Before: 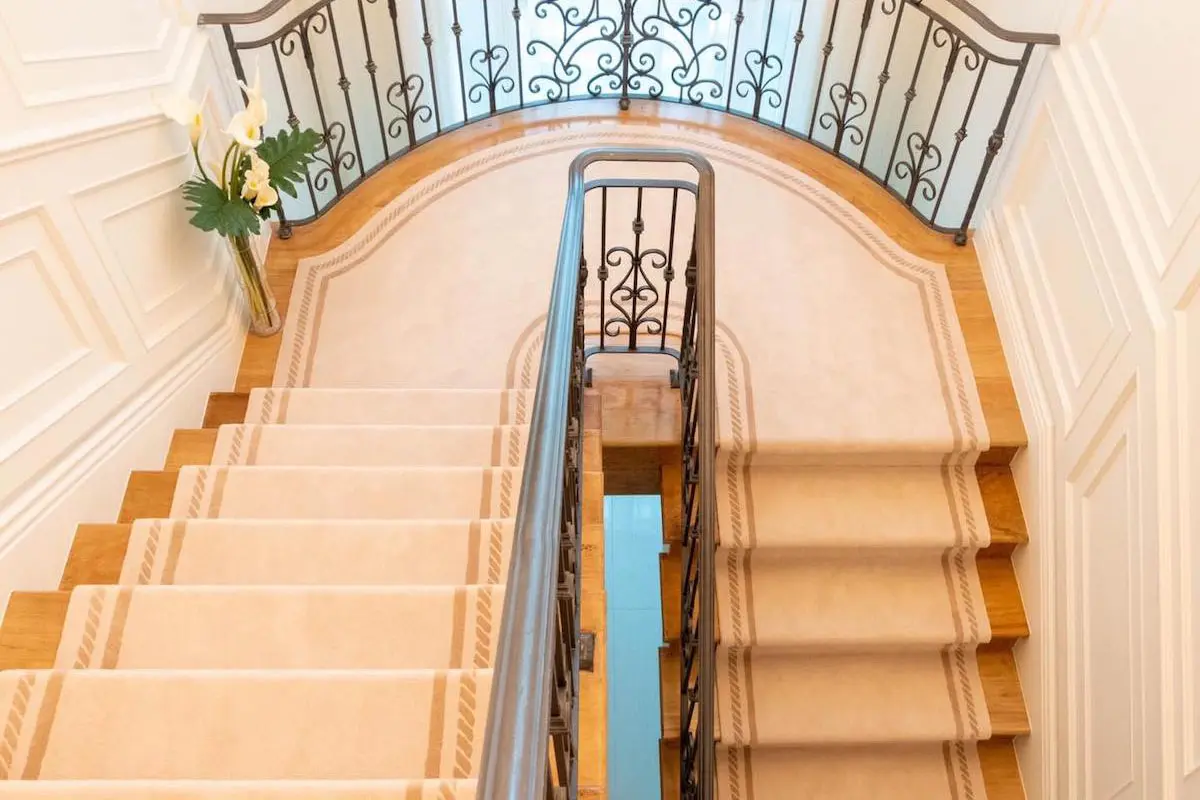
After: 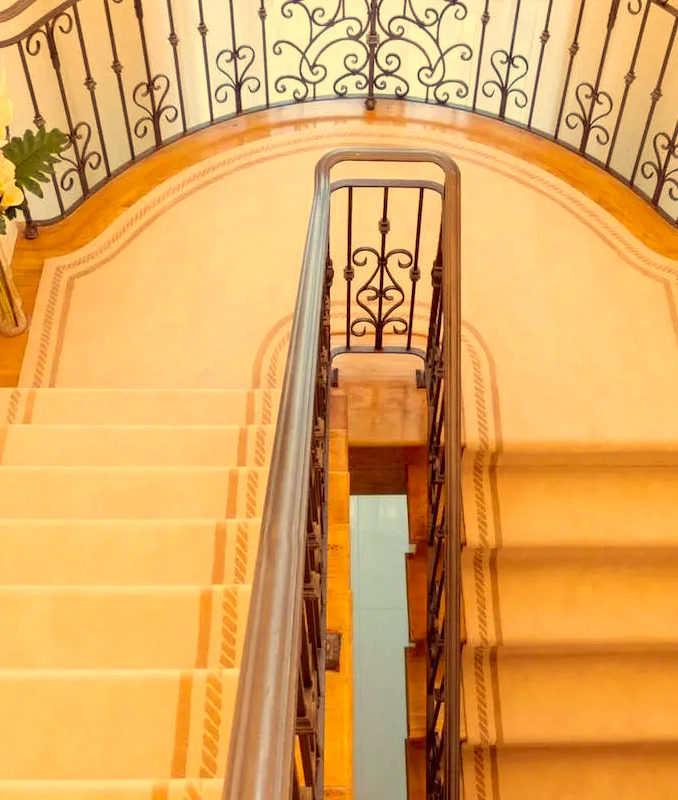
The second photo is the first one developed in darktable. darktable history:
color correction: highlights a* 10, highlights b* 38.76, shadows a* 15.08, shadows b* 3.1
crop: left 21.242%, right 22.187%
